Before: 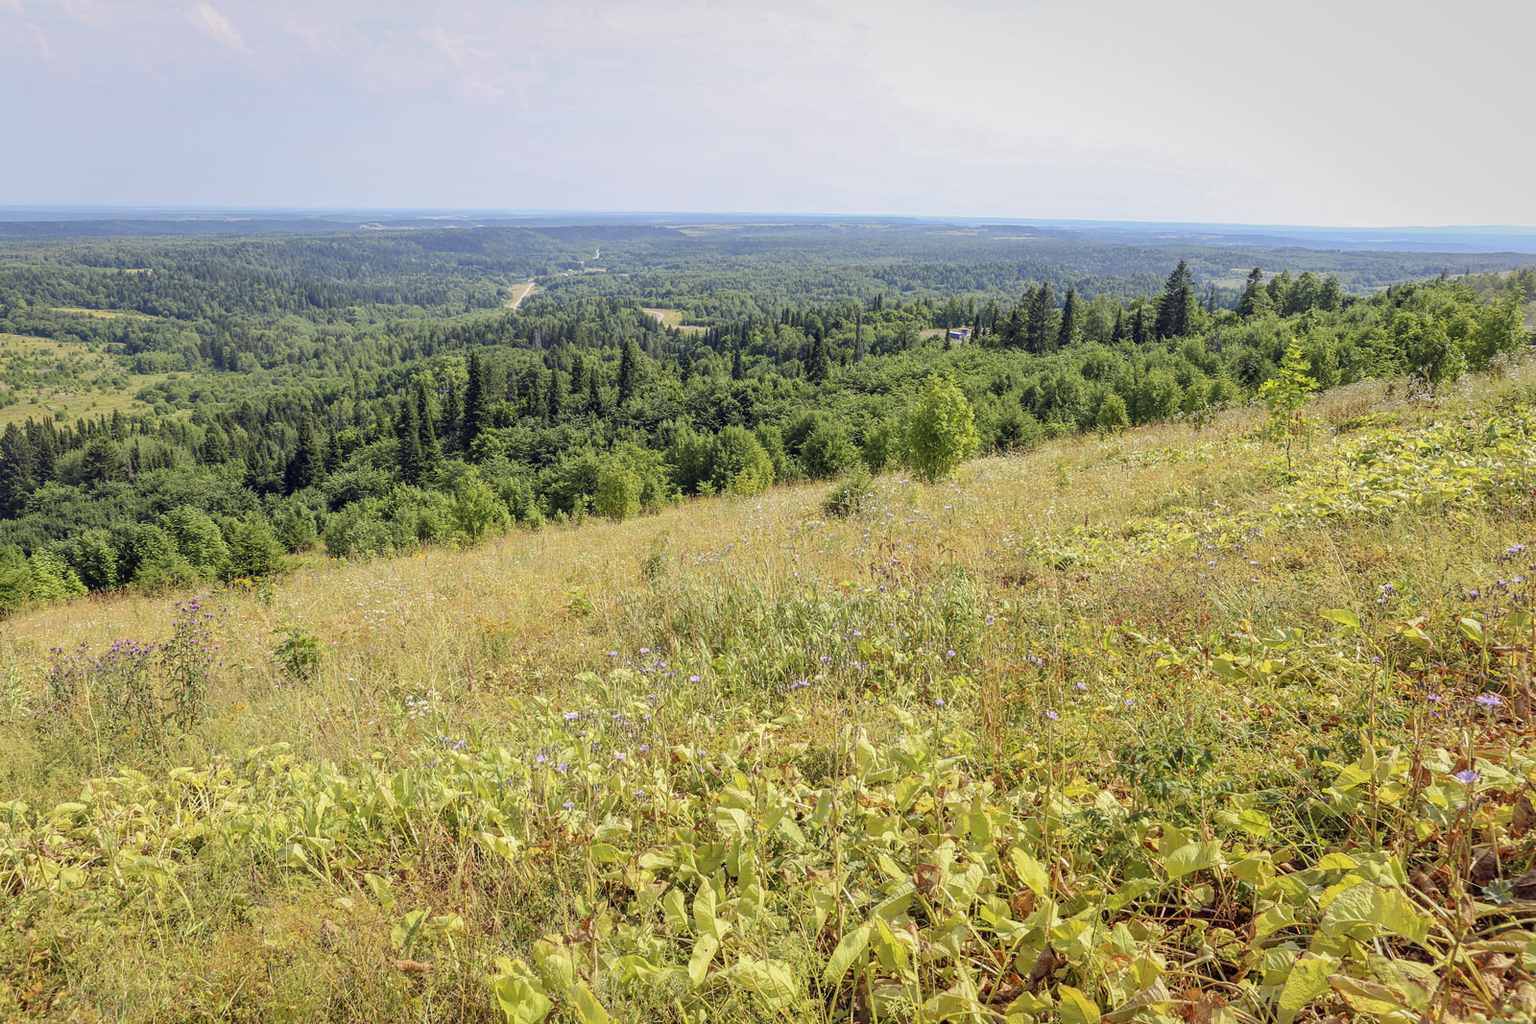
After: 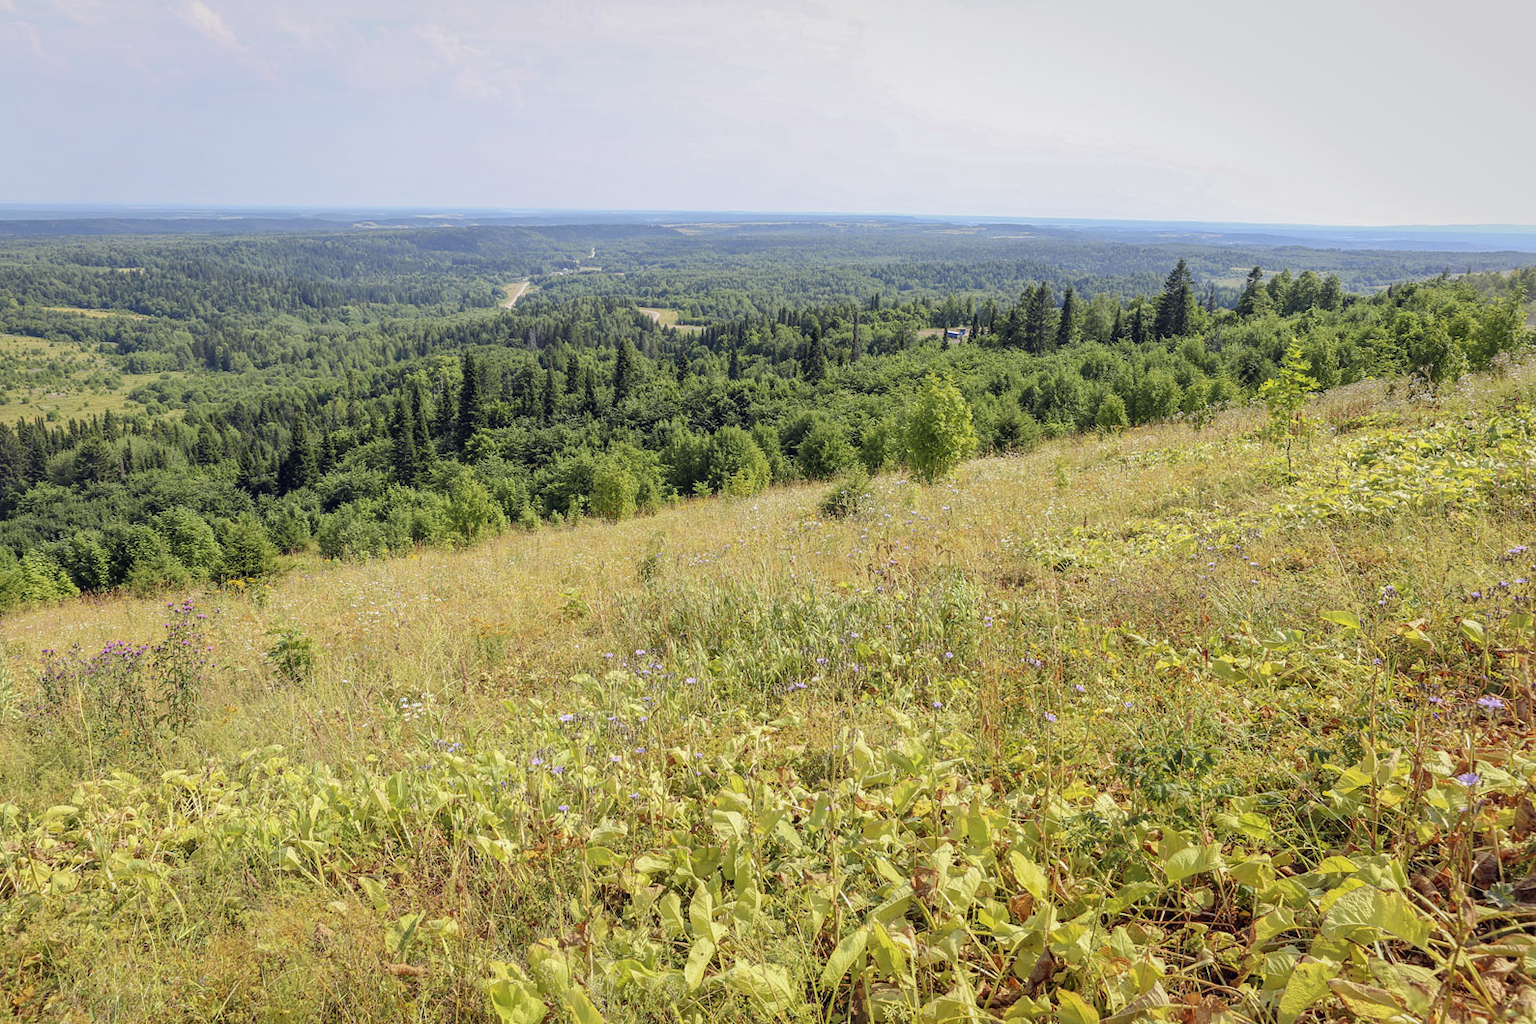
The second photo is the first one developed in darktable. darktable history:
crop and rotate: left 0.631%, top 0.331%, bottom 0.298%
